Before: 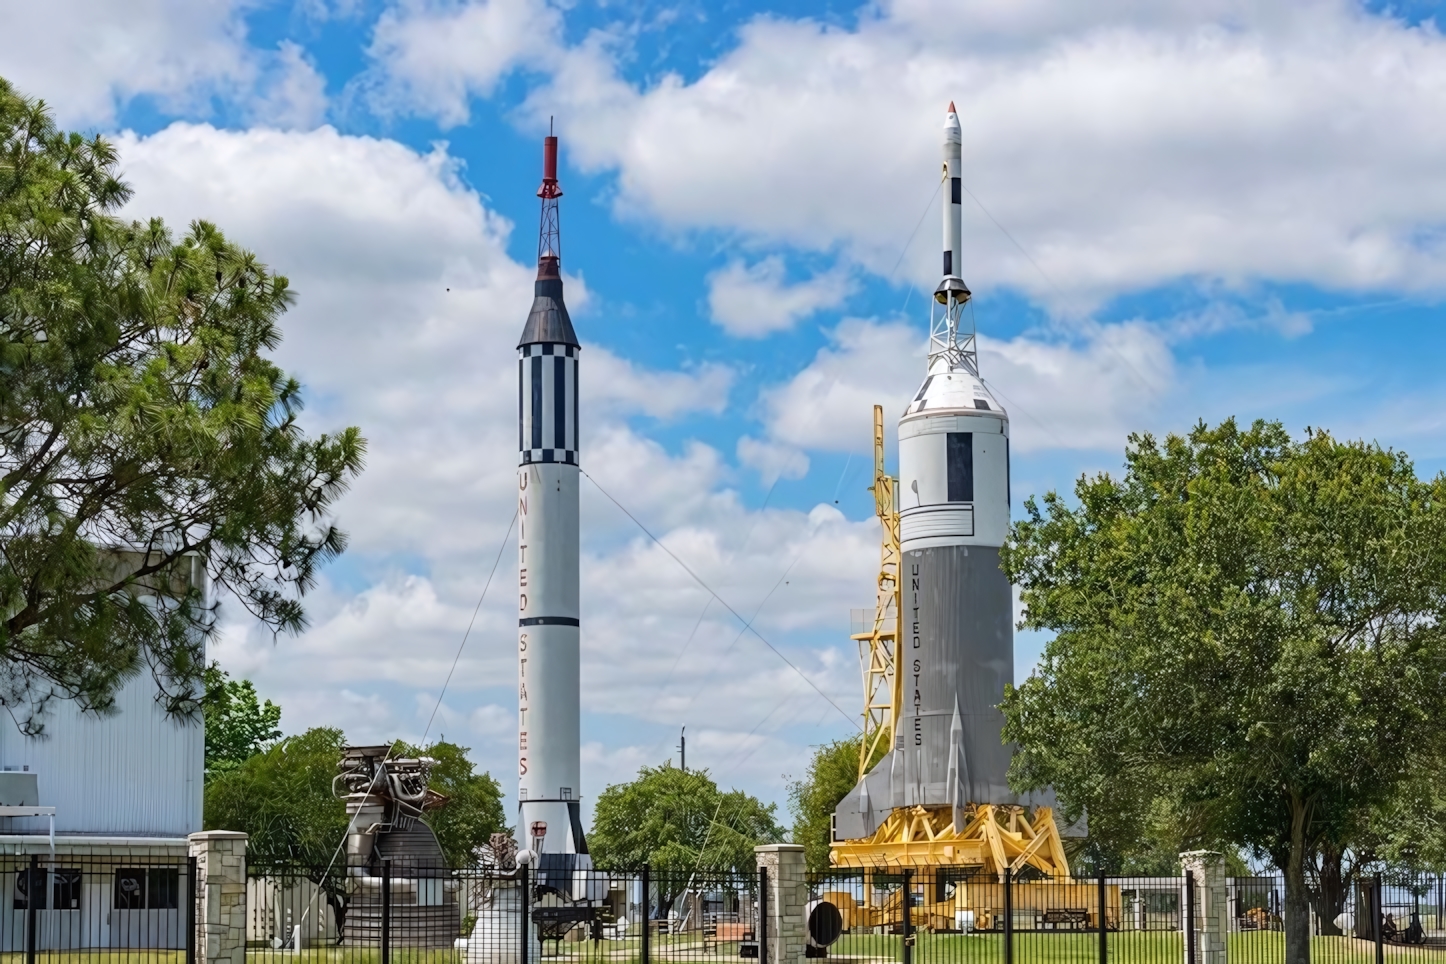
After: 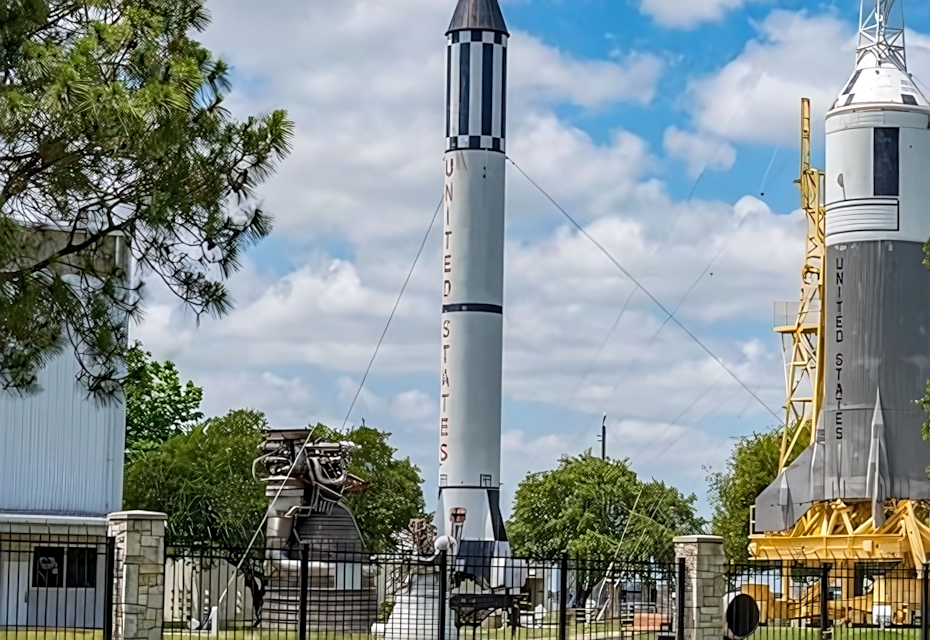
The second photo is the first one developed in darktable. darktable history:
local contrast: on, module defaults
sharpen: on, module defaults
crop and rotate: angle -1.11°, left 3.849%, top 31.679%, right 29.949%
